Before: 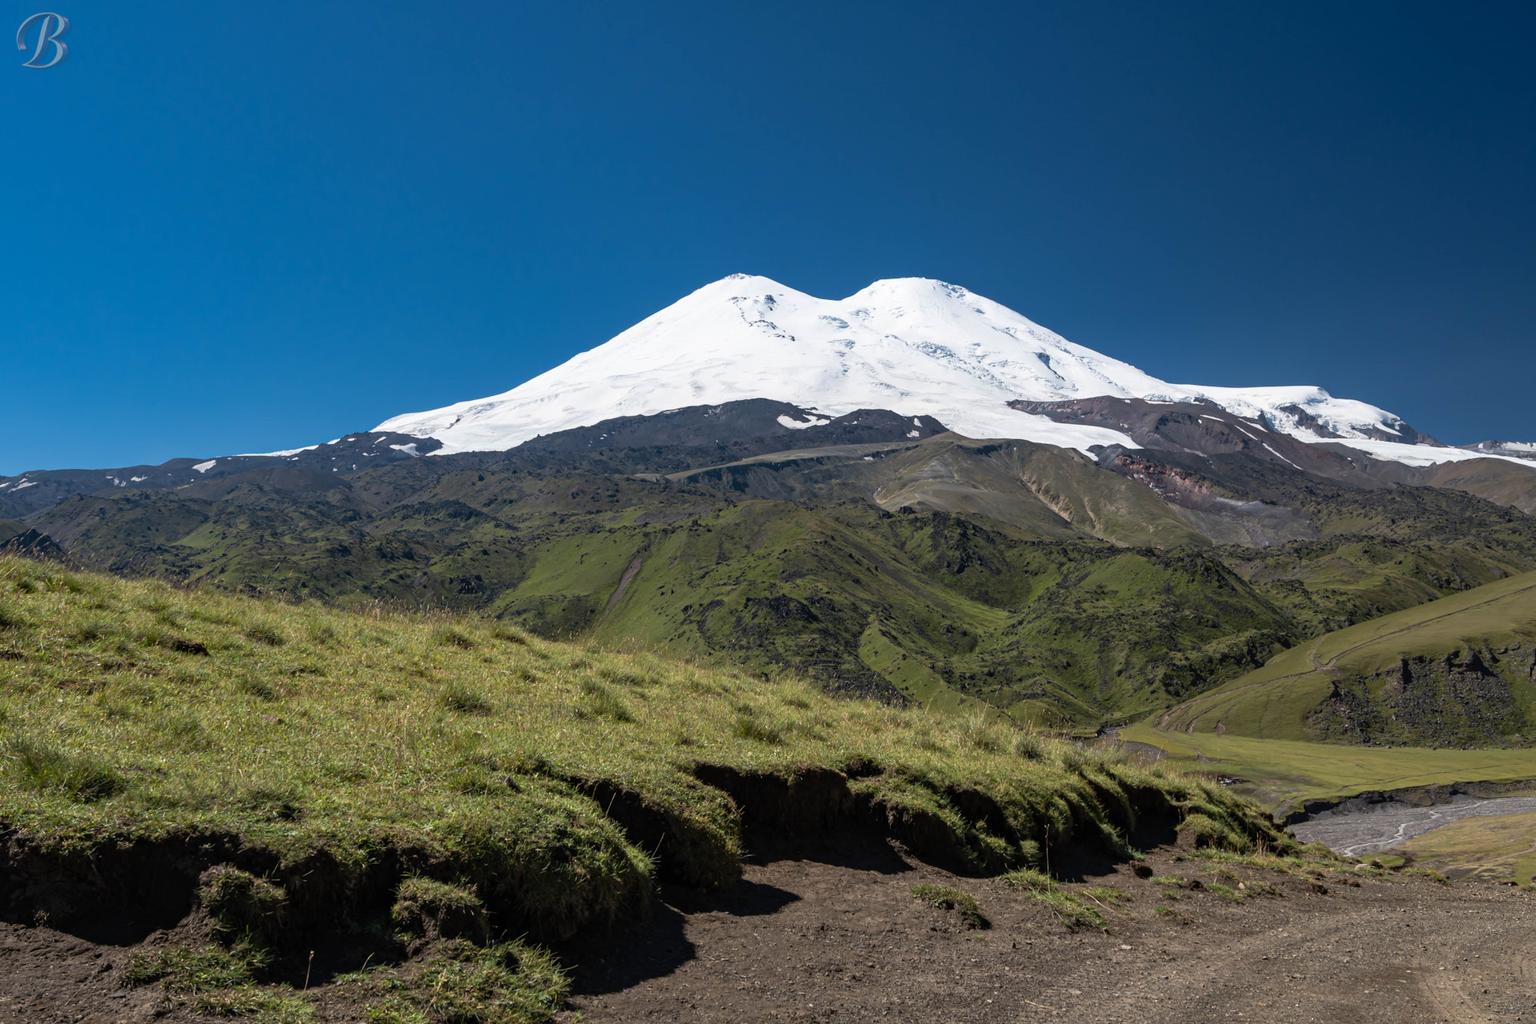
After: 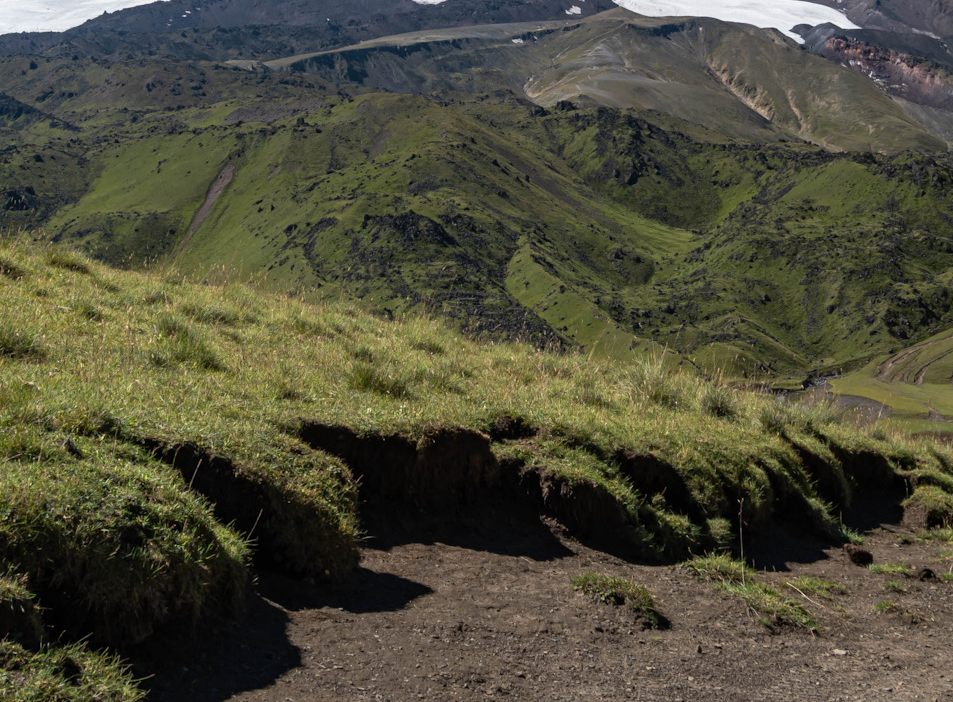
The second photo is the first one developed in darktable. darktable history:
crop: left 29.589%, top 41.603%, right 20.767%, bottom 3.477%
